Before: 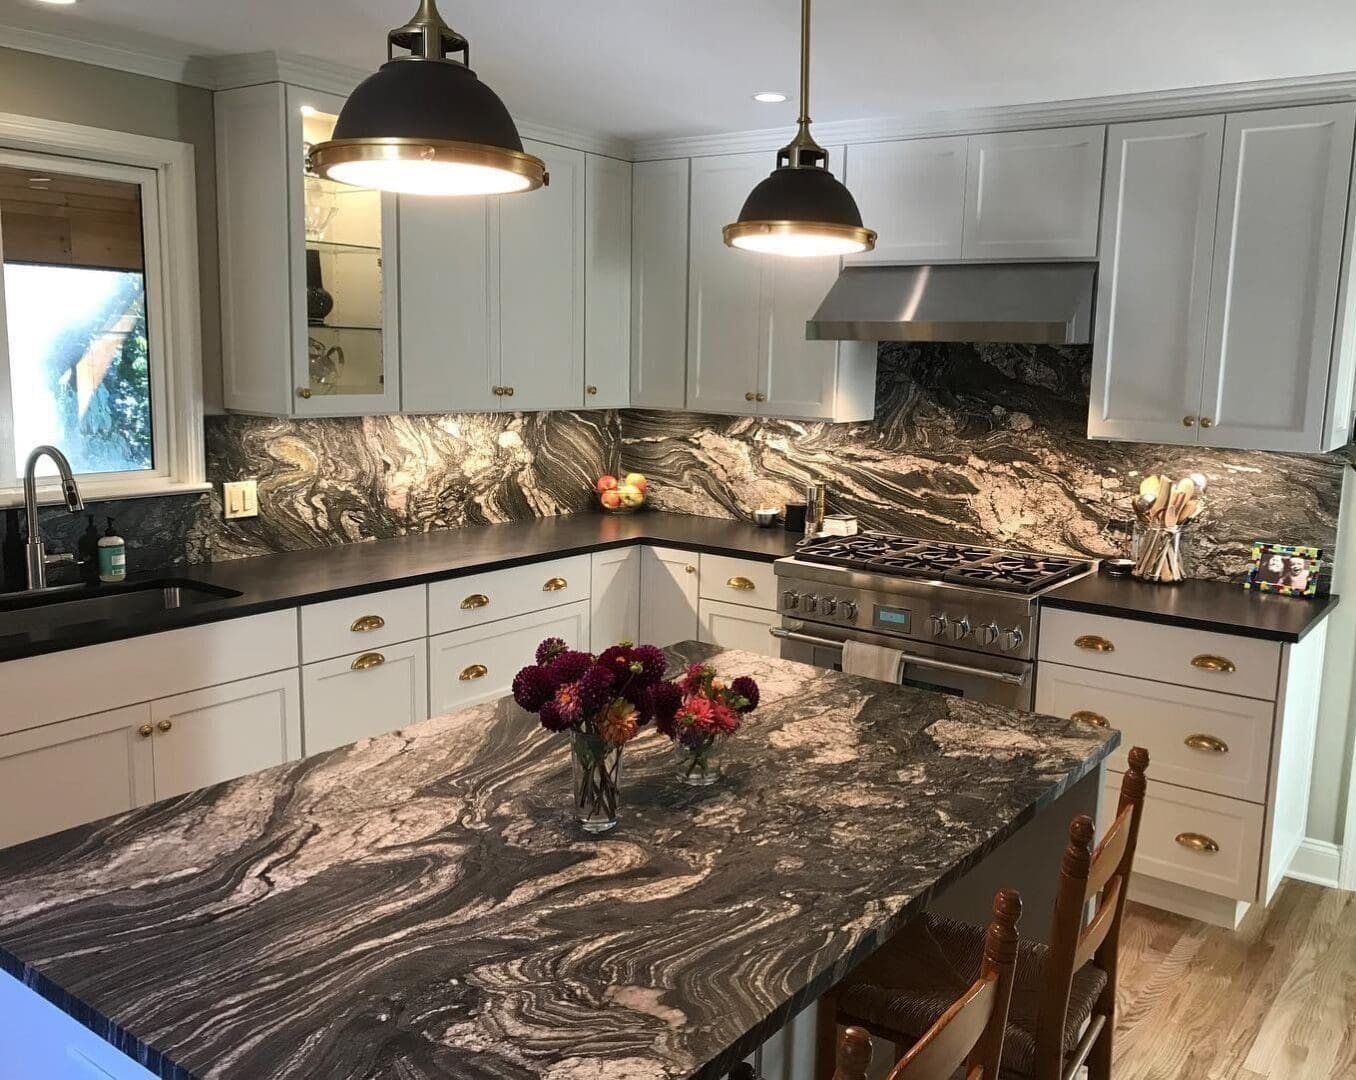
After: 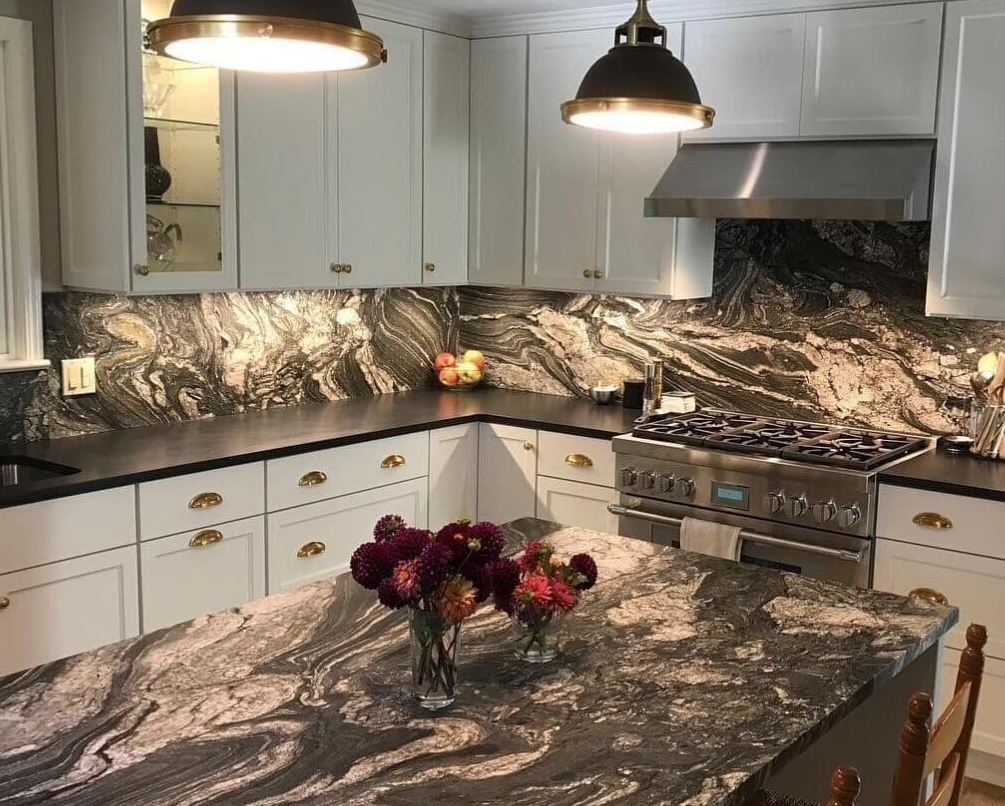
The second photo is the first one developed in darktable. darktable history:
crop and rotate: left 12.013%, top 11.46%, right 13.868%, bottom 13.829%
tone curve: color space Lab, independent channels
